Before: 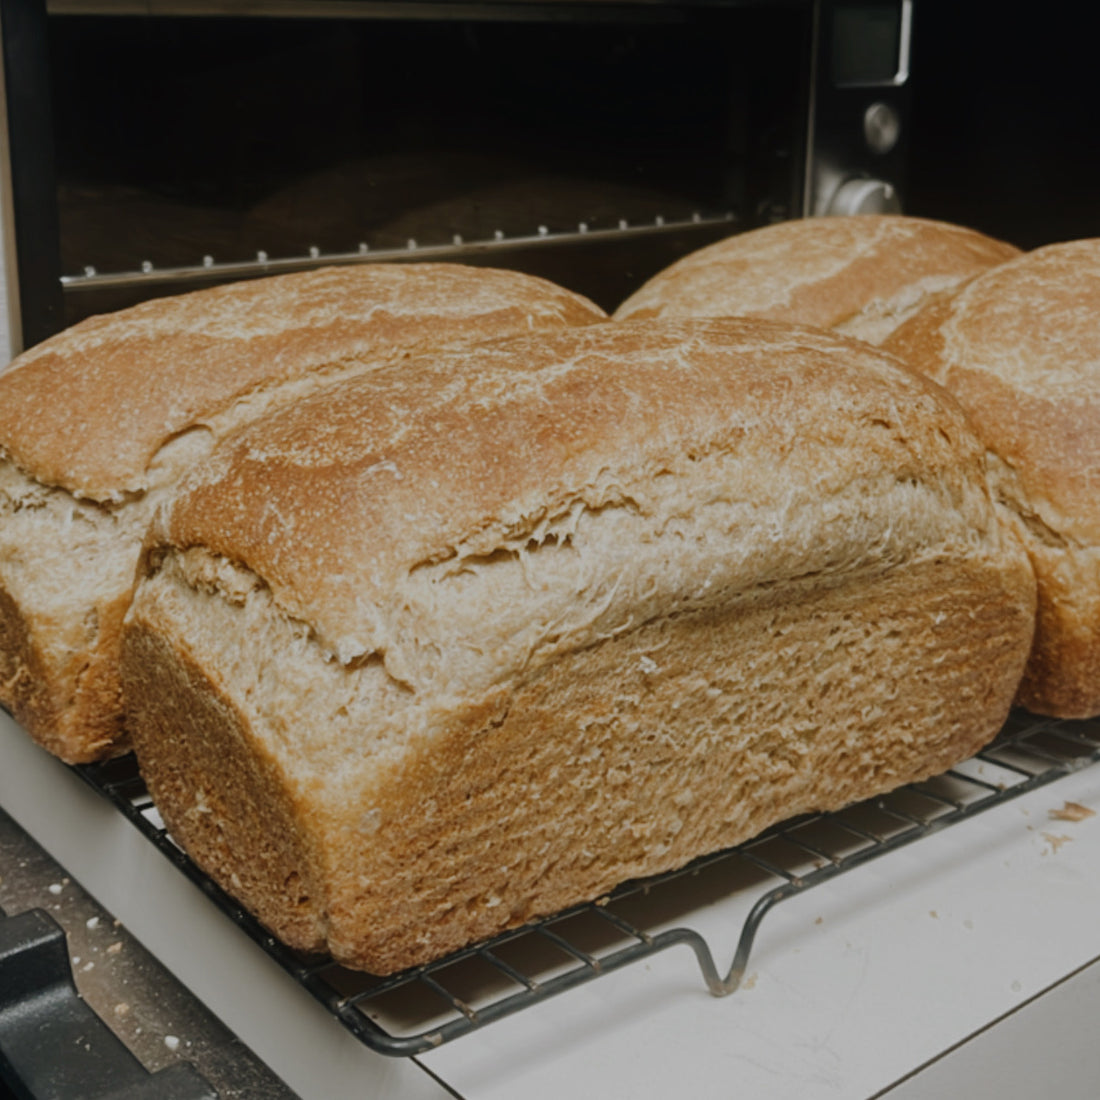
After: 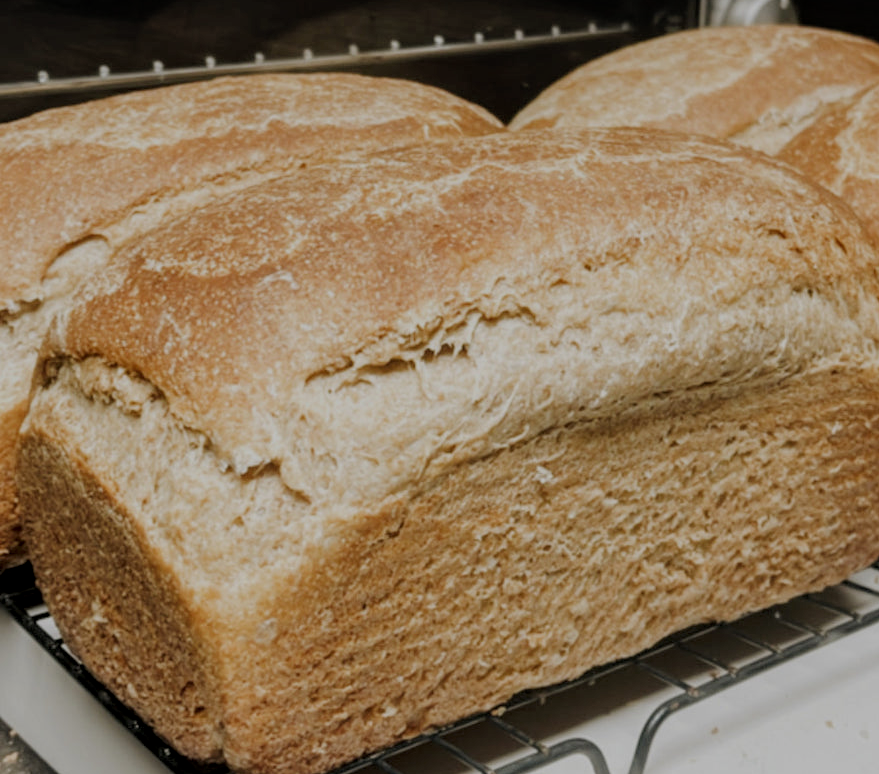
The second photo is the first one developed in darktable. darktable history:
crop: left 9.461%, top 17.276%, right 10.594%, bottom 12.311%
tone equalizer: -8 EV -0.439 EV, -7 EV -0.355 EV, -6 EV -0.34 EV, -5 EV -0.225 EV, -3 EV 0.206 EV, -2 EV 0.345 EV, -1 EV 0.407 EV, +0 EV 0.392 EV
filmic rgb: middle gray luminance 18.43%, black relative exposure -10.43 EV, white relative exposure 3.41 EV, threshold 5.94 EV, target black luminance 0%, hardness 6.05, latitude 98.59%, contrast 0.848, shadows ↔ highlights balance 0.738%, enable highlight reconstruction true
local contrast: on, module defaults
